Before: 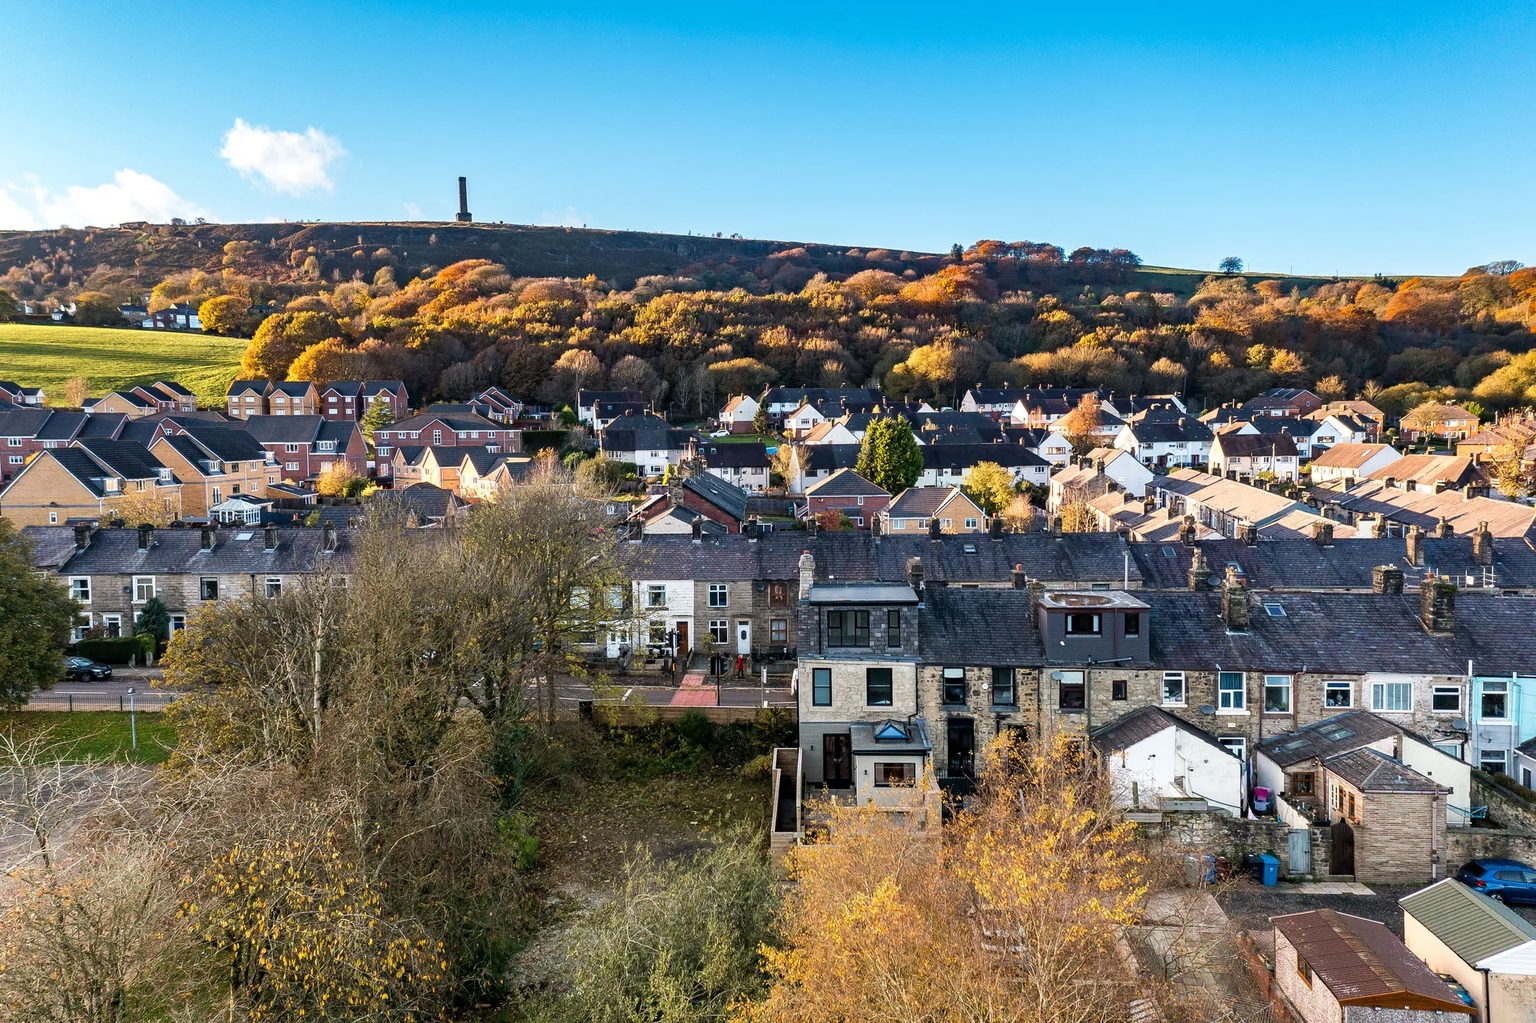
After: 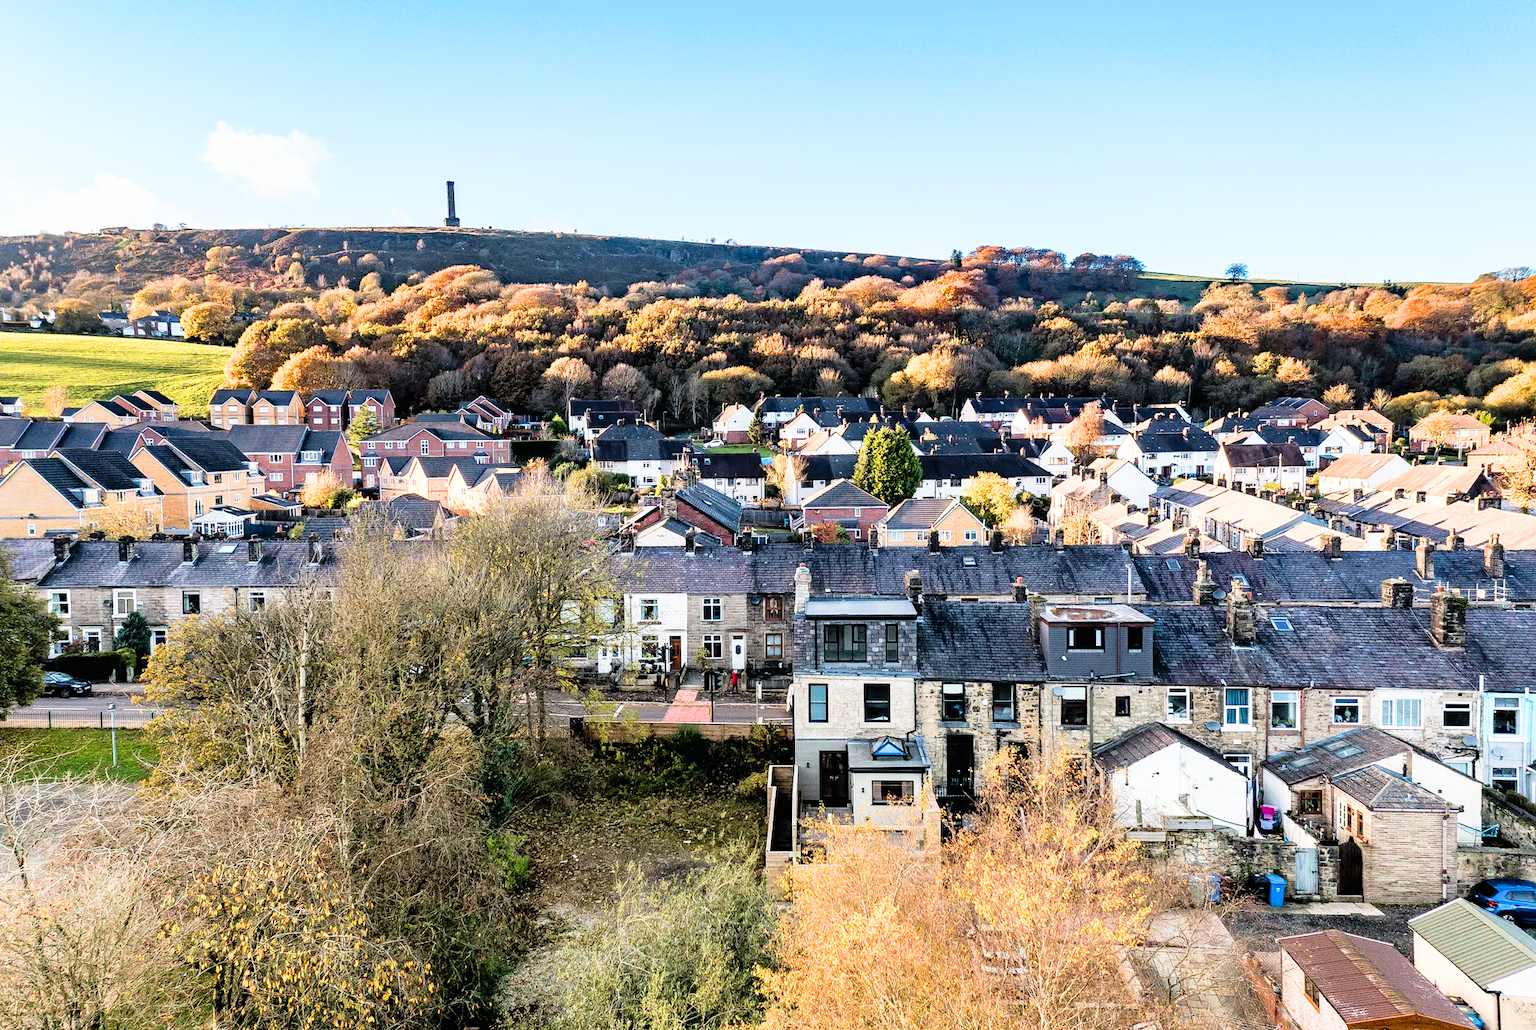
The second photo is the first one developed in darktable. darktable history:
levels: black 0.096%, levels [0, 0.445, 1]
exposure: exposure 0.782 EV, compensate exposure bias true, compensate highlight preservation false
filmic rgb: black relative exposure -5.01 EV, white relative exposure 3.49 EV, hardness 3.16, contrast 1.3, highlights saturation mix -49.19%
crop and rotate: left 1.468%, right 0.749%, bottom 1.567%
